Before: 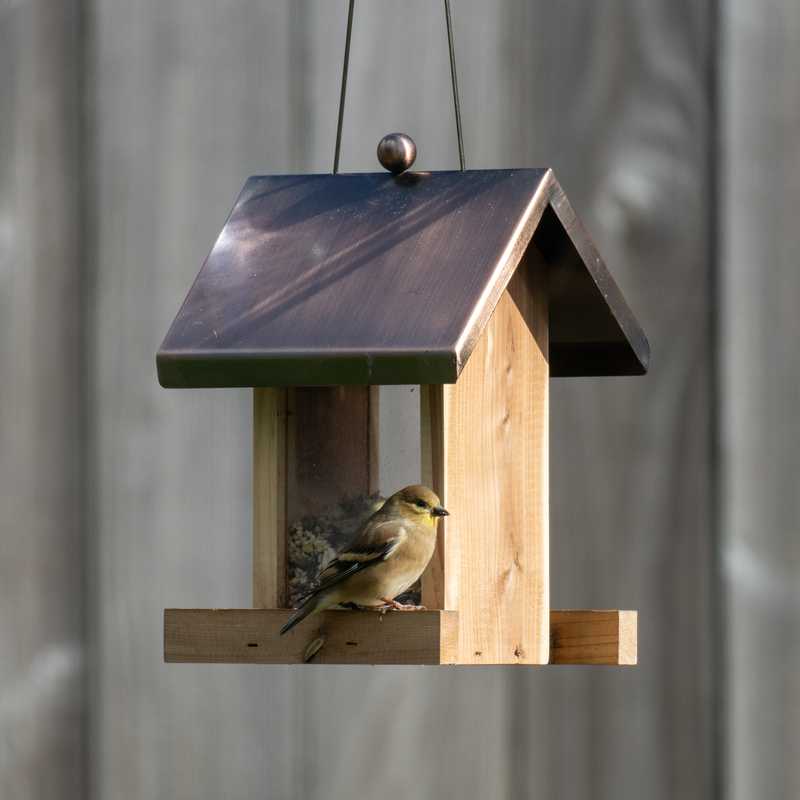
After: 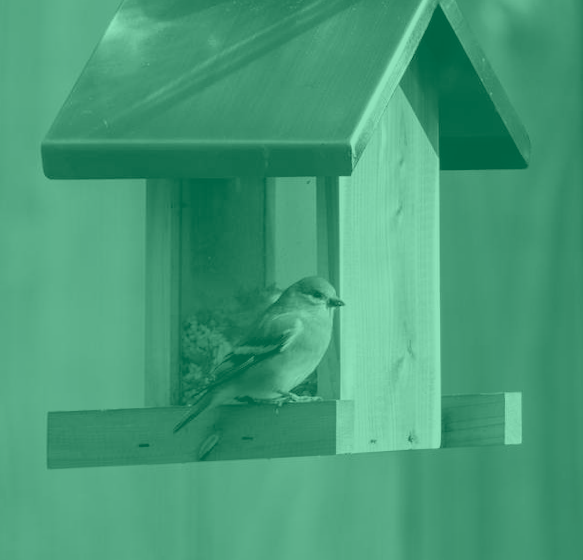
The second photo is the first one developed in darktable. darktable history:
exposure: exposure -0.072 EV, compensate highlight preservation false
shadows and highlights: shadows 37.27, highlights -28.18, soften with gaussian
colorize: hue 147.6°, saturation 65%, lightness 21.64%
crop: left 16.871%, top 22.857%, right 9.116%
rotate and perspective: rotation -0.013°, lens shift (vertical) -0.027, lens shift (horizontal) 0.178, crop left 0.016, crop right 0.989, crop top 0.082, crop bottom 0.918
tone curve: curves: ch0 [(0, 0) (0.003, 0.003) (0.011, 0.011) (0.025, 0.024) (0.044, 0.043) (0.069, 0.068) (0.1, 0.098) (0.136, 0.133) (0.177, 0.174) (0.224, 0.22) (0.277, 0.272) (0.335, 0.329) (0.399, 0.391) (0.468, 0.459) (0.543, 0.545) (0.623, 0.625) (0.709, 0.711) (0.801, 0.802) (0.898, 0.898) (1, 1)], preserve colors none
contrast brightness saturation: saturation -0.05
